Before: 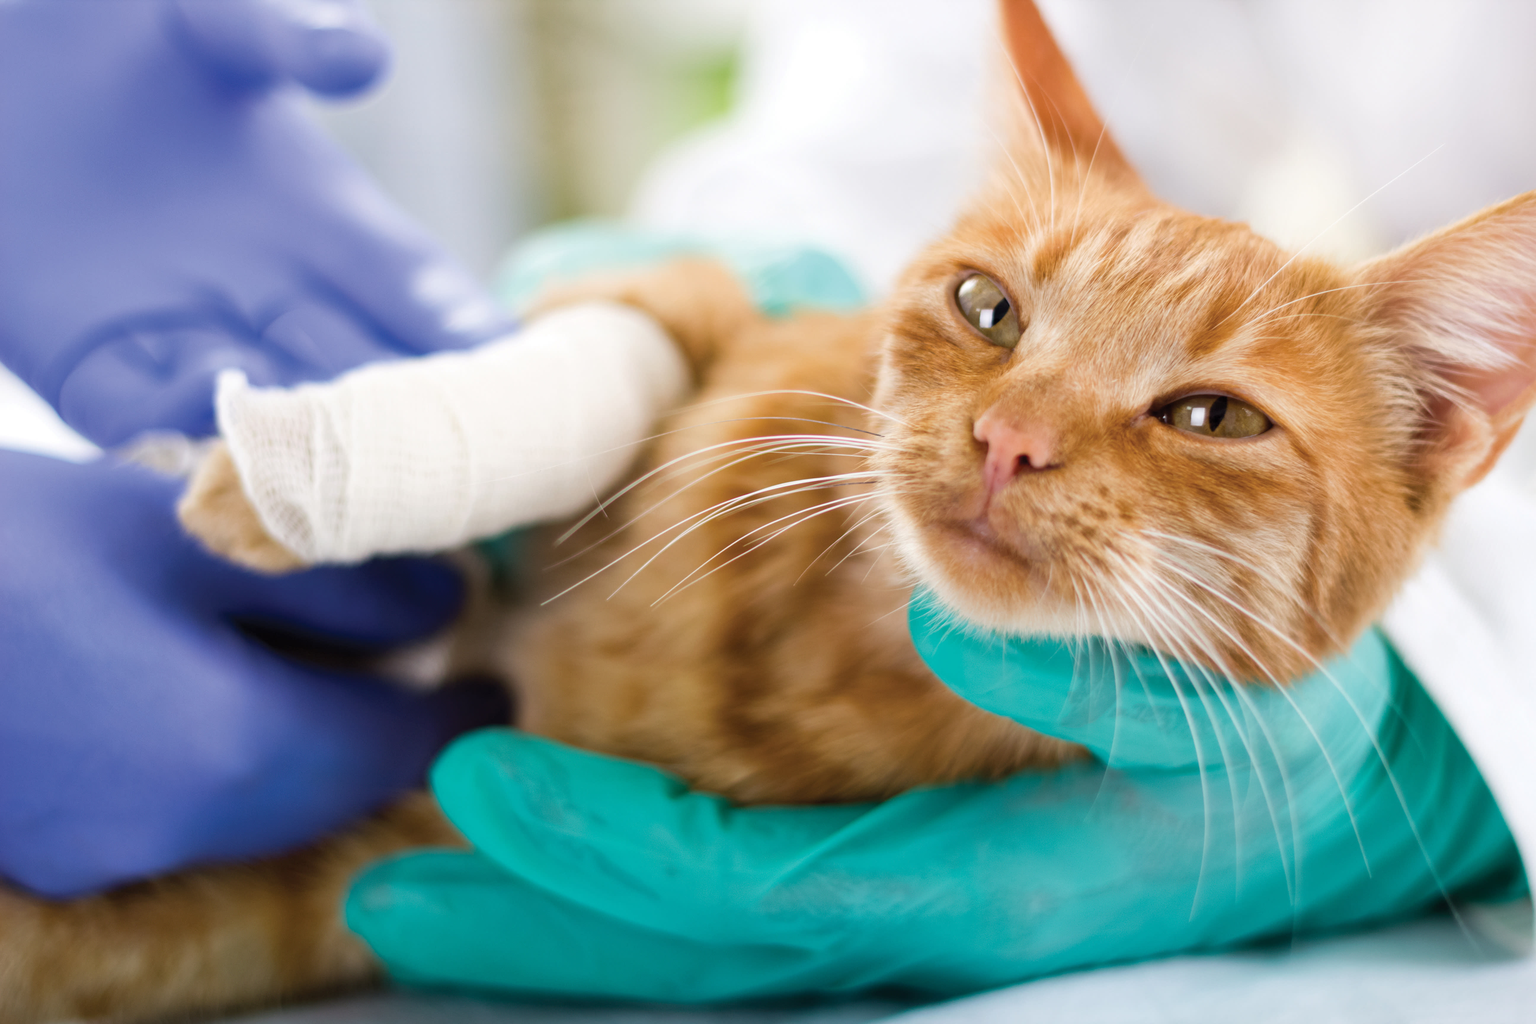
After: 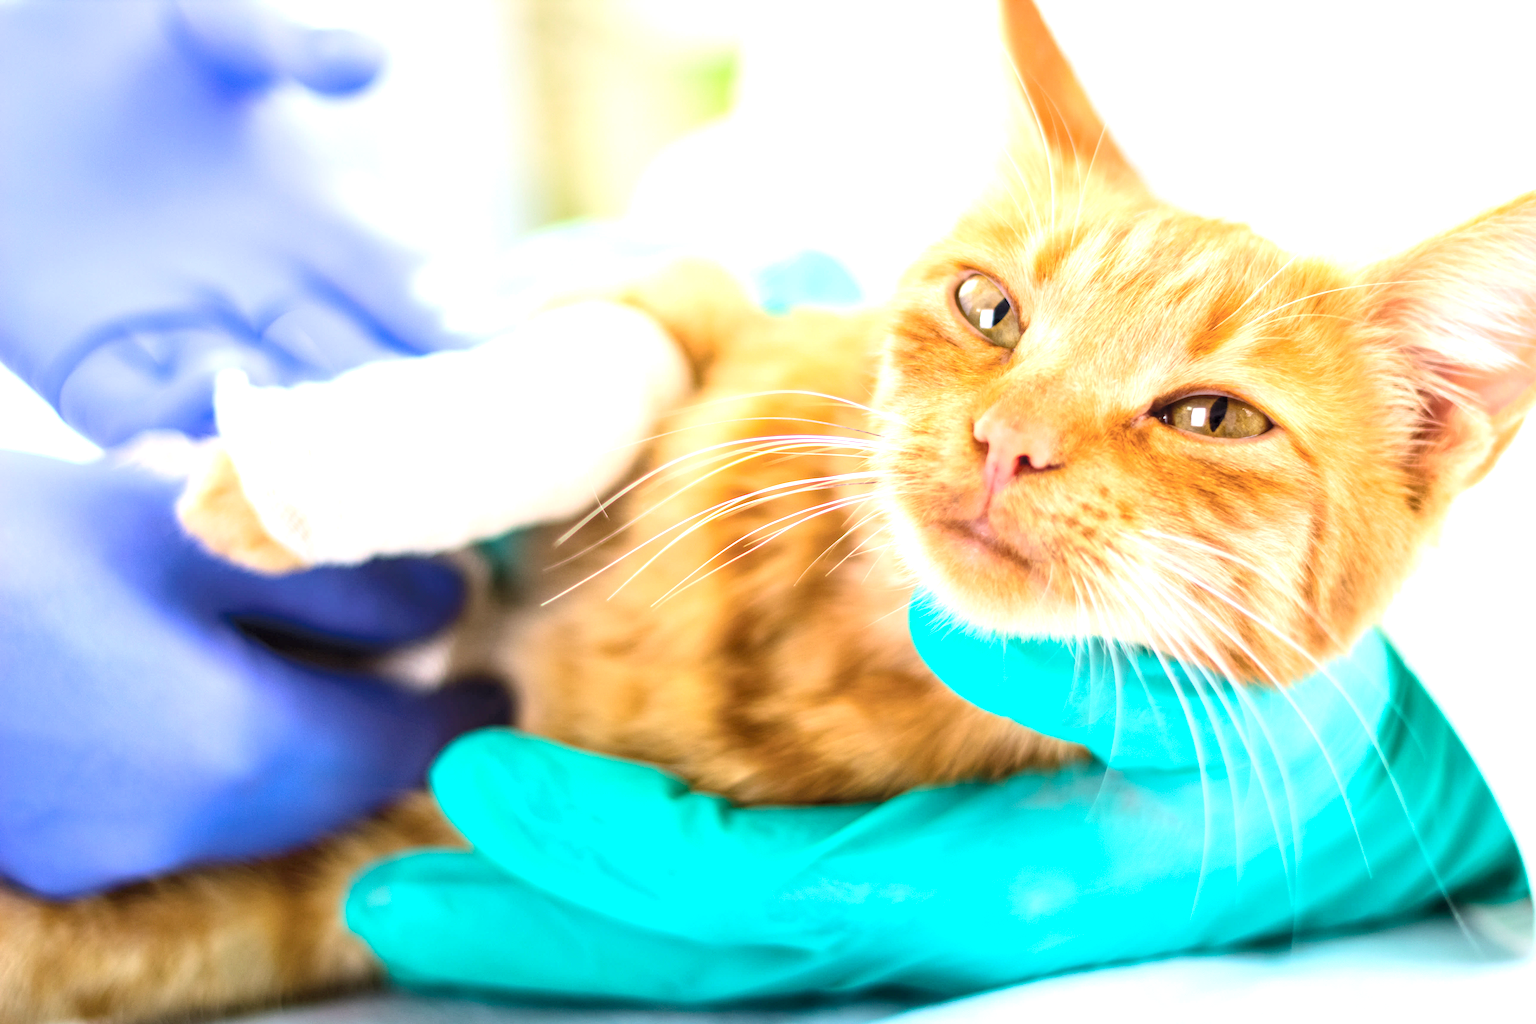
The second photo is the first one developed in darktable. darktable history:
contrast brightness saturation: contrast 0.197, brightness 0.164, saturation 0.223
exposure: black level correction 0.001, exposure 1.046 EV, compensate highlight preservation false
local contrast: on, module defaults
